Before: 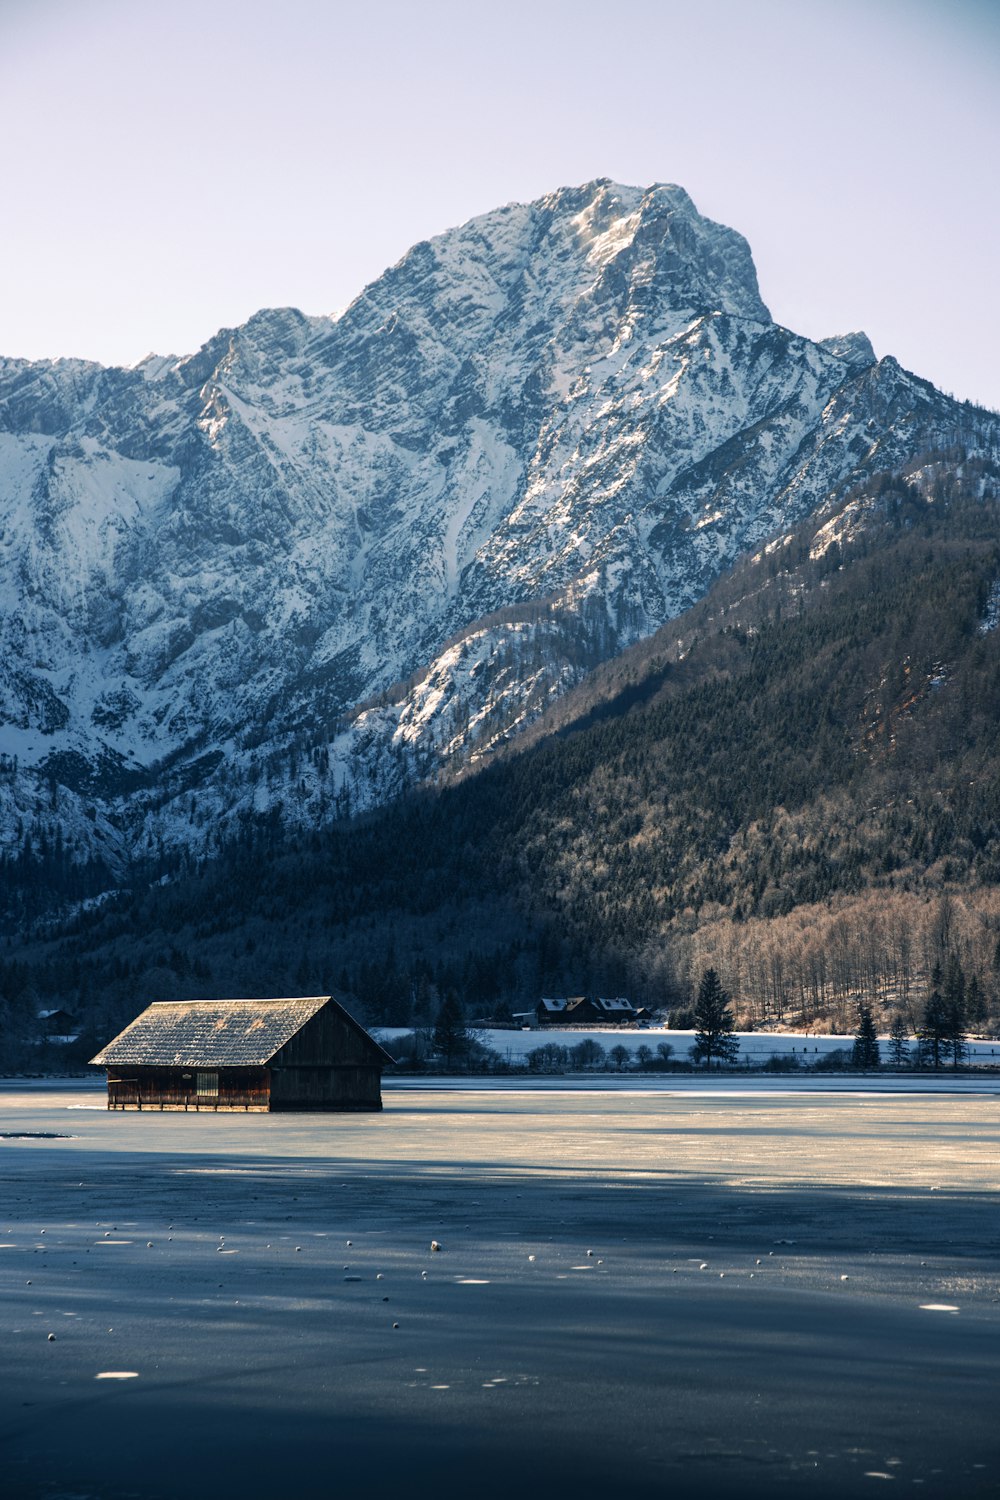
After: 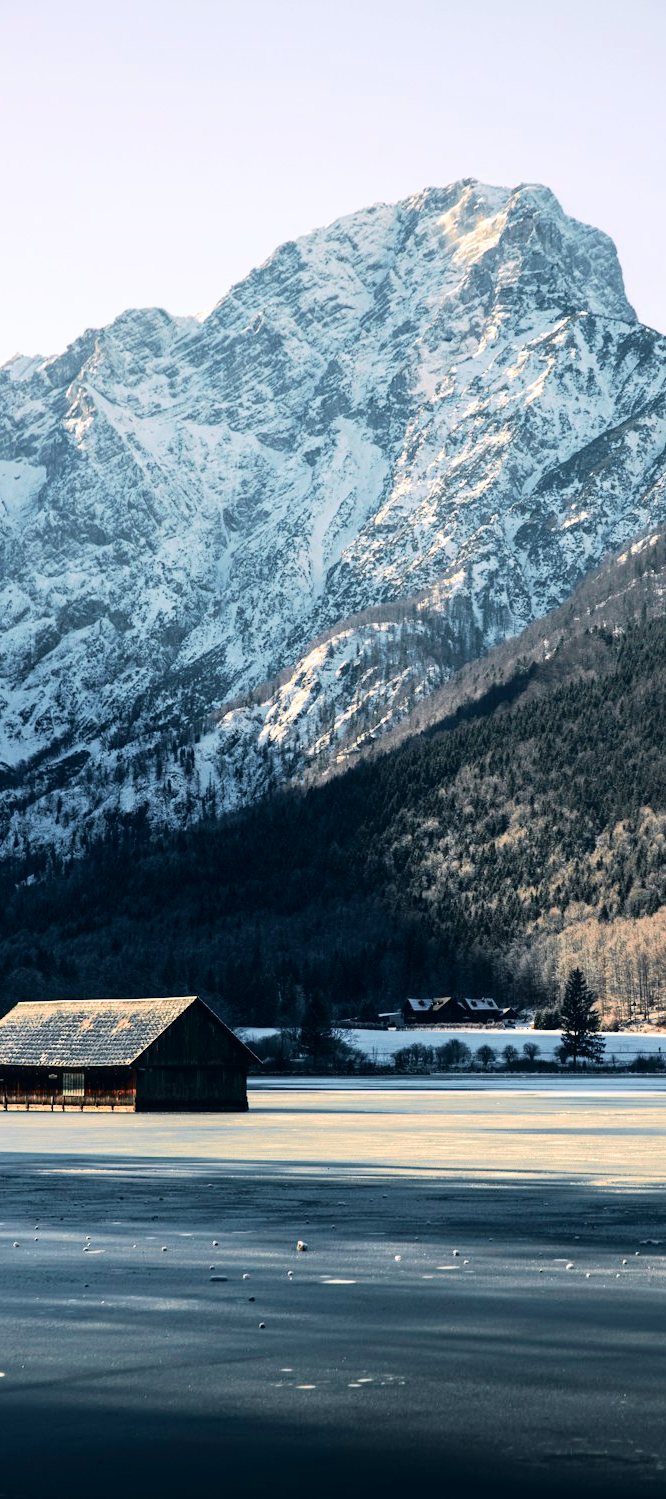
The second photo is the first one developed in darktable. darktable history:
tone curve: curves: ch0 [(0.003, 0) (0.066, 0.017) (0.163, 0.09) (0.264, 0.238) (0.395, 0.421) (0.517, 0.56) (0.688, 0.743) (0.791, 0.814) (1, 1)]; ch1 [(0, 0) (0.164, 0.115) (0.337, 0.332) (0.39, 0.398) (0.464, 0.461) (0.501, 0.5) (0.507, 0.503) (0.534, 0.537) (0.577, 0.59) (0.652, 0.681) (0.733, 0.749) (0.811, 0.796) (1, 1)]; ch2 [(0, 0) (0.337, 0.382) (0.464, 0.476) (0.501, 0.502) (0.527, 0.54) (0.551, 0.565) (0.6, 0.59) (0.687, 0.675) (1, 1)], color space Lab, independent channels, preserve colors none
contrast brightness saturation: contrast 0.199, brightness 0.165, saturation 0.223
crop and rotate: left 13.443%, right 19.956%
